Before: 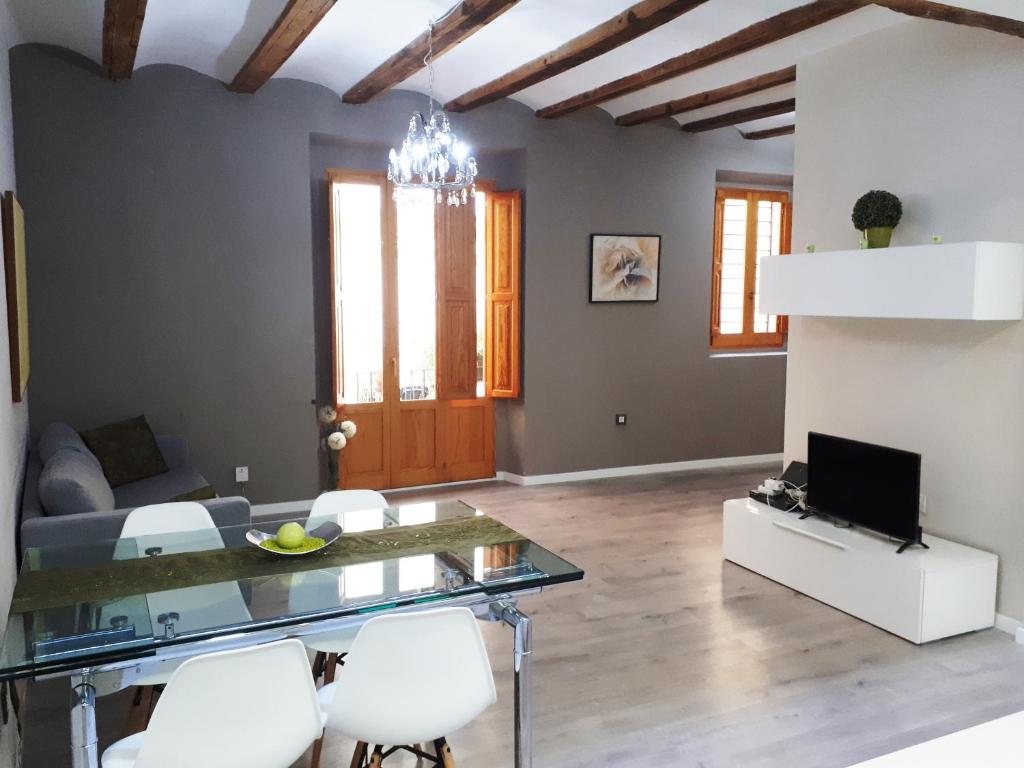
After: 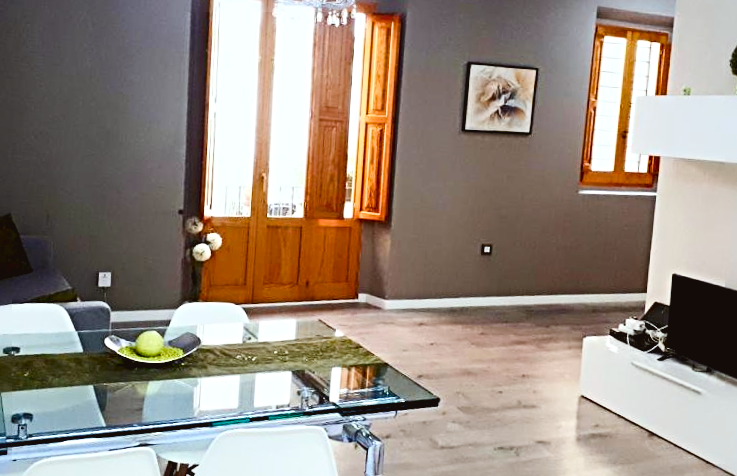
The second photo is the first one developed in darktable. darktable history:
color correction: highlights a* -2.76, highlights b* -2.07, shadows a* 2.51, shadows b* 2.67
color balance rgb: global offset › luminance 0.466%, global offset › hue 56.89°, perceptual saturation grading › global saturation 0.73%, perceptual saturation grading › highlights -17.676%, perceptual saturation grading › mid-tones 32.497%, perceptual saturation grading › shadows 50.291%, global vibrance 15.075%
crop and rotate: angle -3.71°, left 9.863%, top 20.818%, right 12.08%, bottom 11.949%
sharpen: radius 4.898
contrast brightness saturation: contrast 0.237, brightness 0.091
exposure: black level correction 0.01, exposure 0.012 EV, compensate highlight preservation false
